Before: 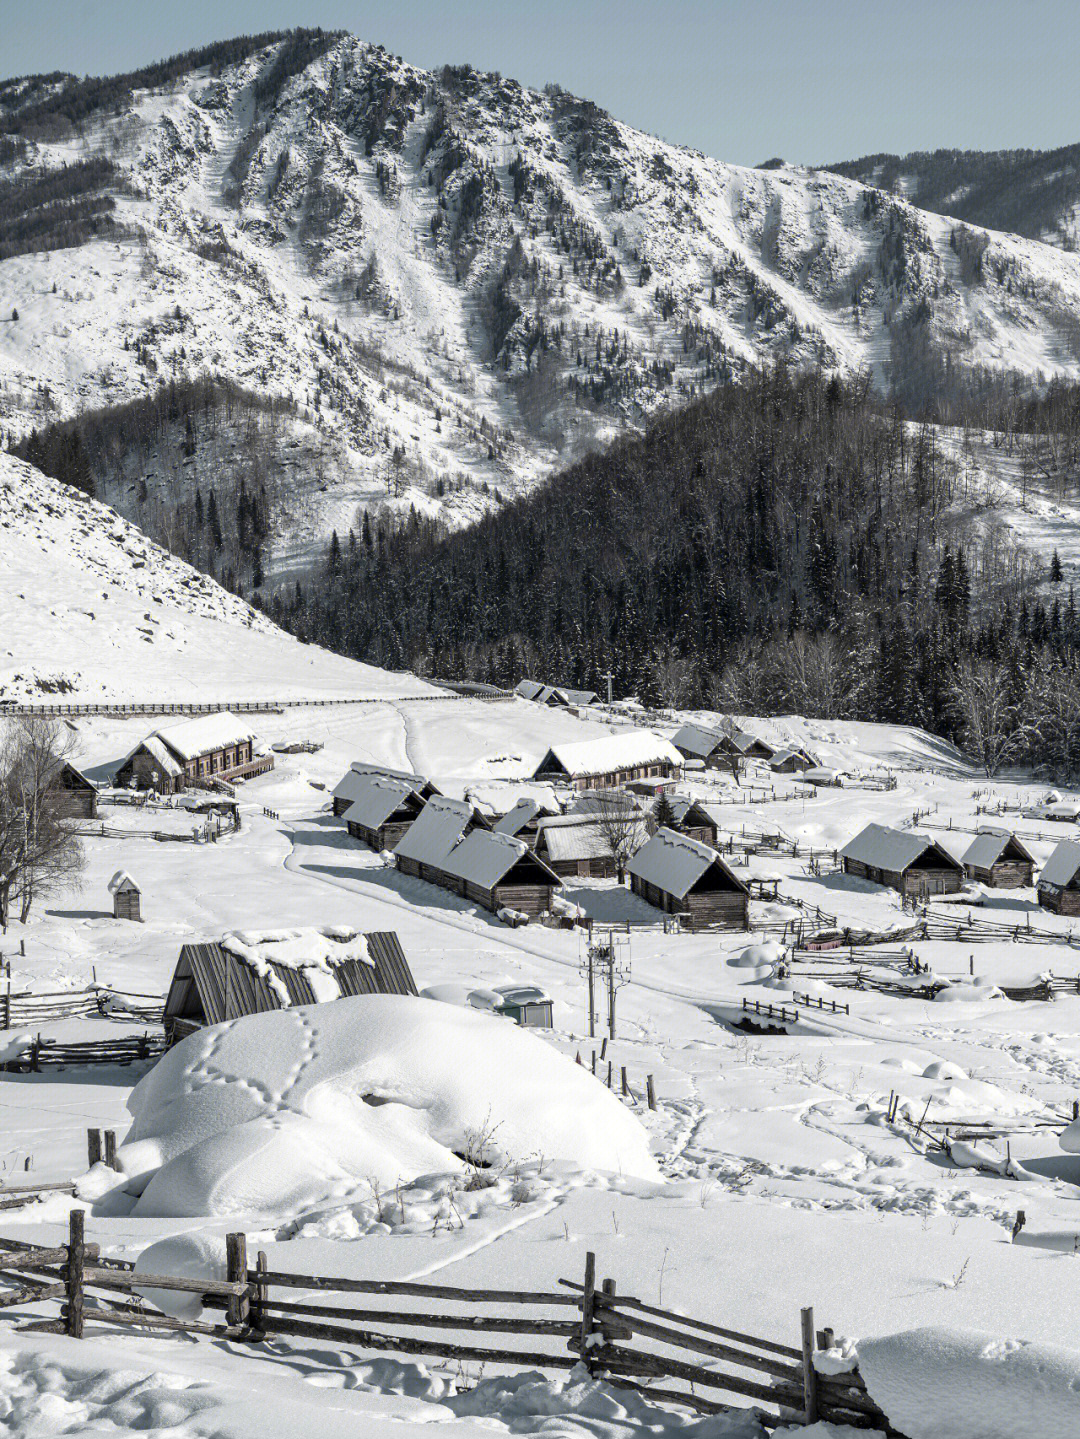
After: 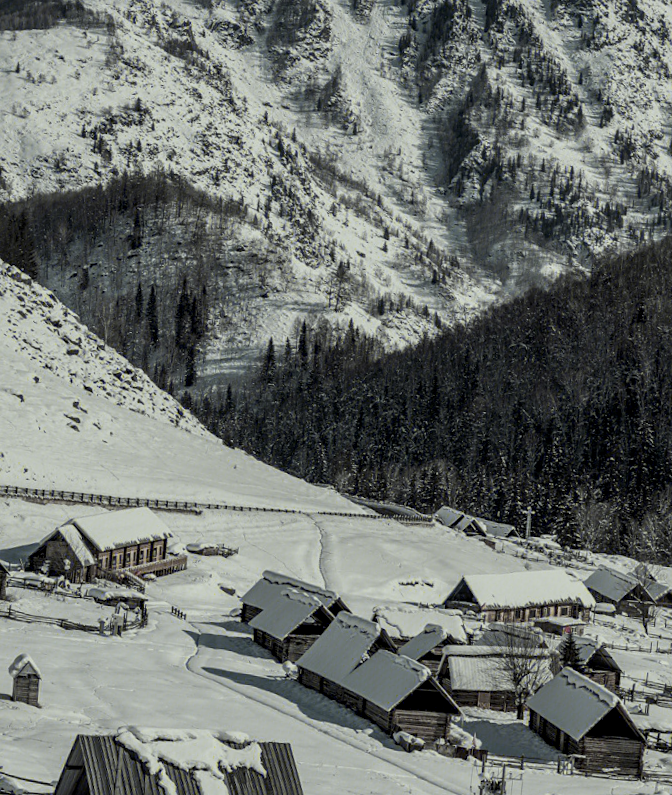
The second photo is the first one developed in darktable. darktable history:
color correction: highlights a* -4.76, highlights b* 5.04, saturation 0.937
sharpen: amount 0.213
local contrast: detail 130%
exposure: black level correction 0, exposure -0.767 EV, compensate highlight preservation false
crop and rotate: angle -5.97°, left 2.257%, top 6.951%, right 27.228%, bottom 30.393%
